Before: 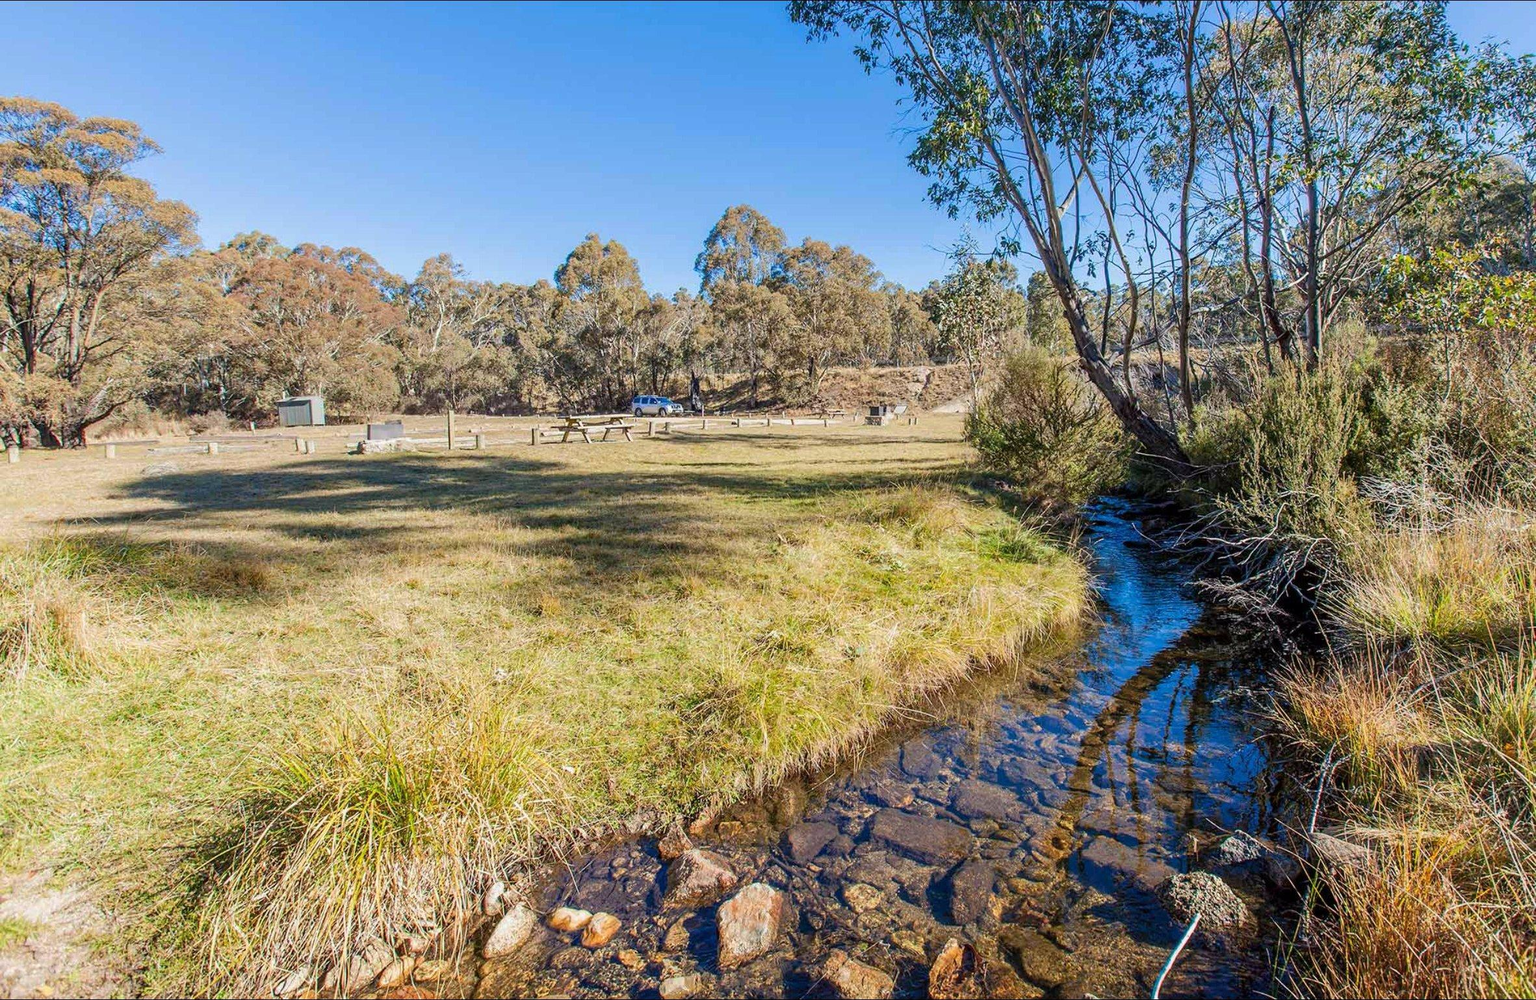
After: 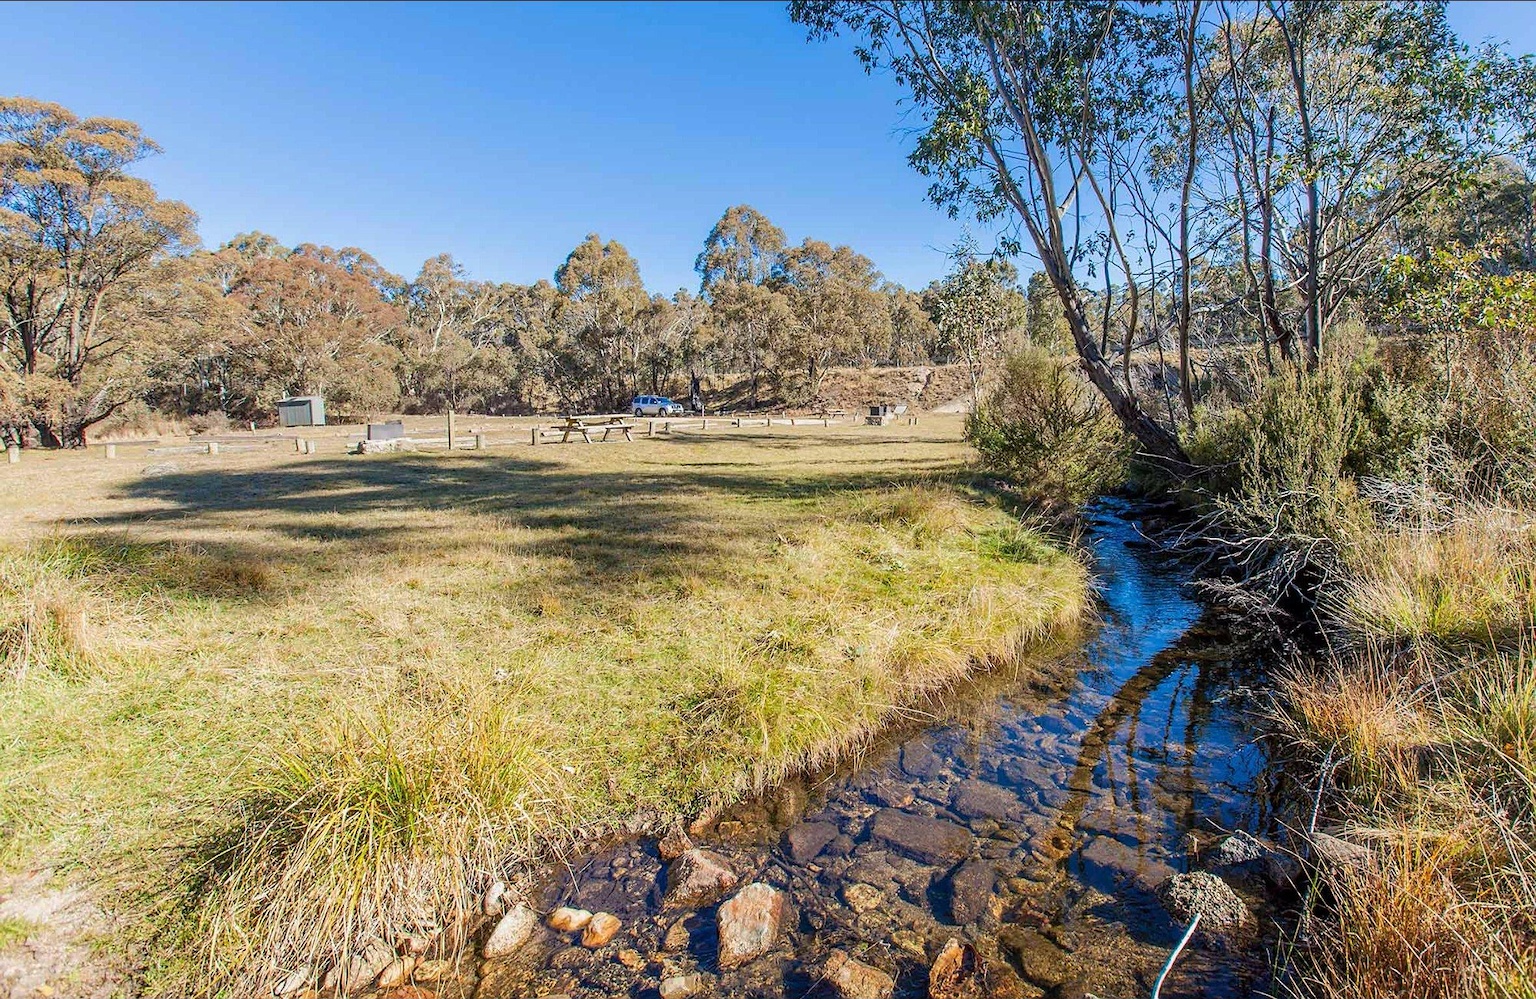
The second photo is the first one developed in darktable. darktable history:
sharpen: radius 1, threshold 1
